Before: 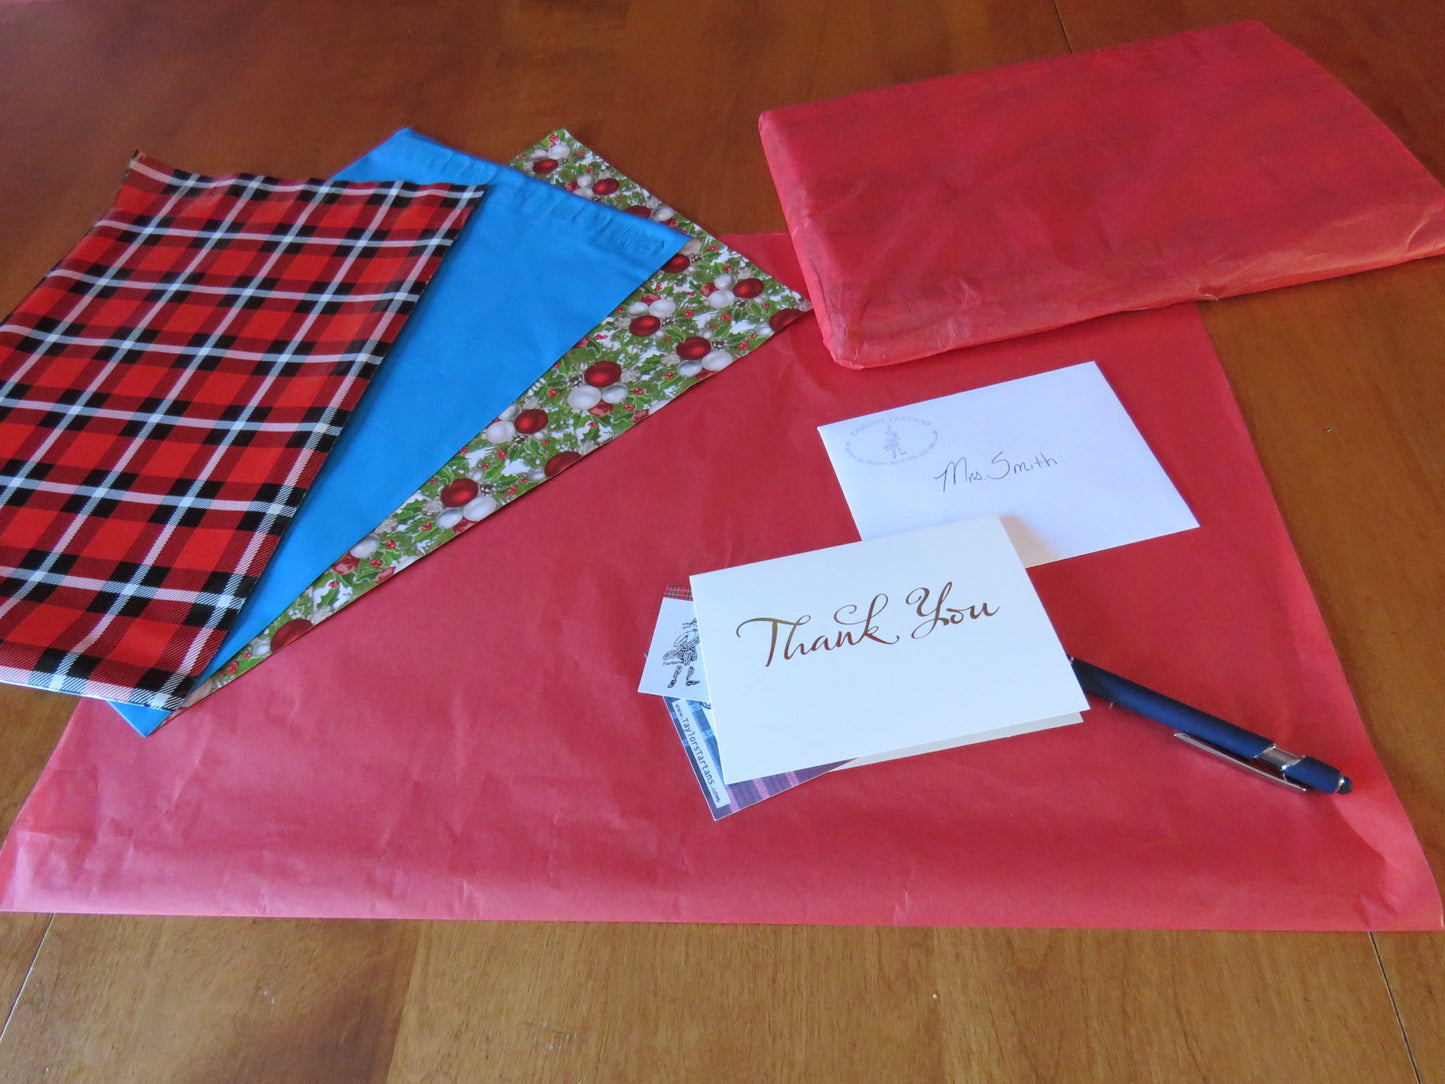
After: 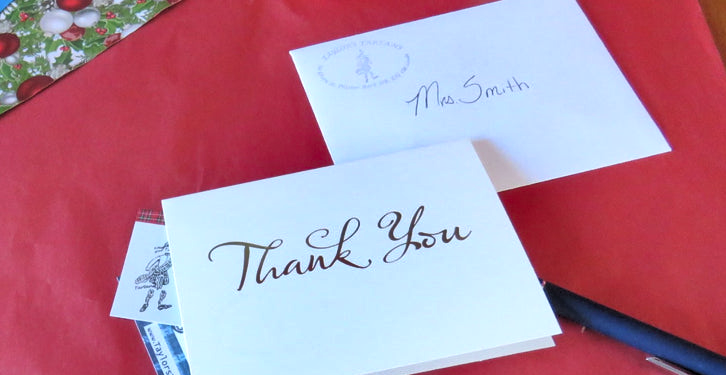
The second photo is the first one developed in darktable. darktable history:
shadows and highlights: shadows 30.63, highlights -63.22, shadows color adjustment 98%, highlights color adjustment 58.61%, soften with gaussian
crop: left 36.607%, top 34.735%, right 13.146%, bottom 30.611%
rgb levels: levels [[0.01, 0.419, 0.839], [0, 0.5, 1], [0, 0.5, 1]]
haze removal: strength -0.1, adaptive false
